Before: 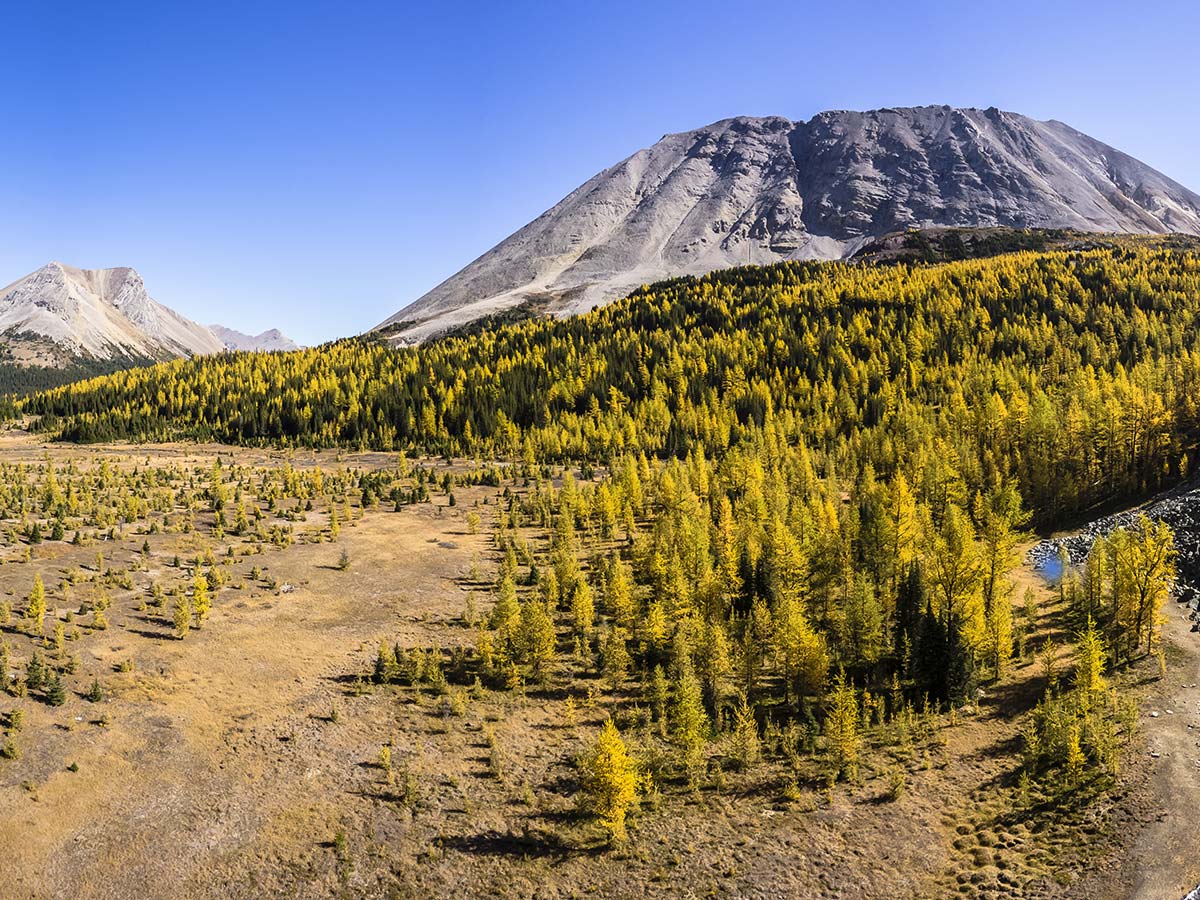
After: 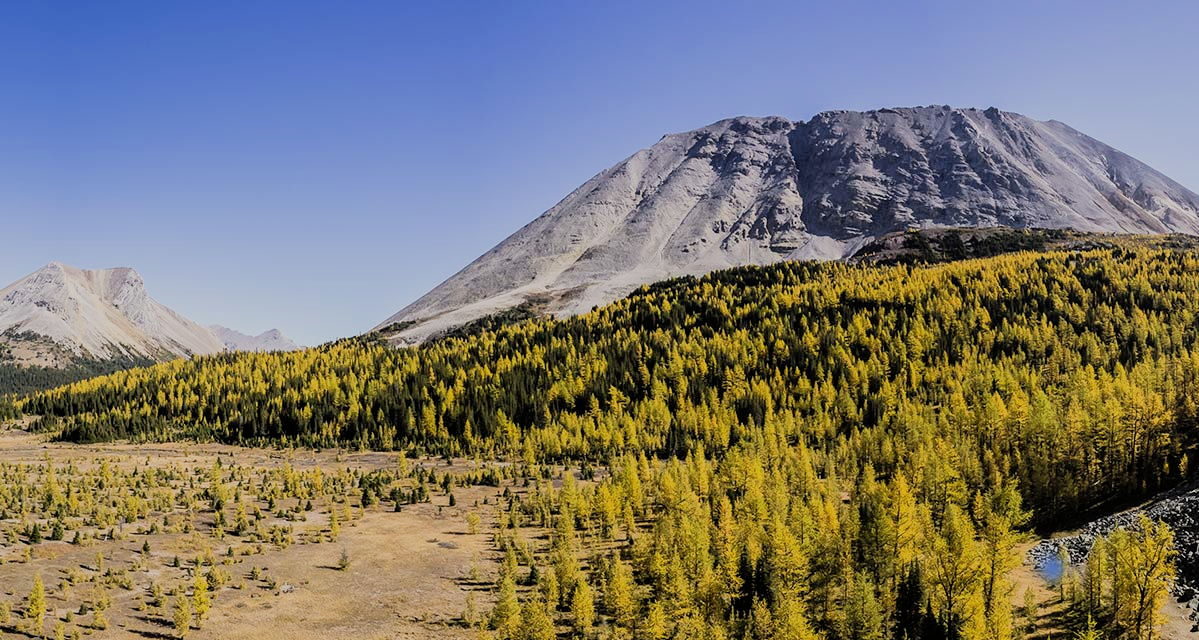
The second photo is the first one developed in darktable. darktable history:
filmic rgb: black relative exposure -7.23 EV, white relative exposure 5.37 EV, hardness 3.02, iterations of high-quality reconstruction 0
crop: right 0%, bottom 28.846%
